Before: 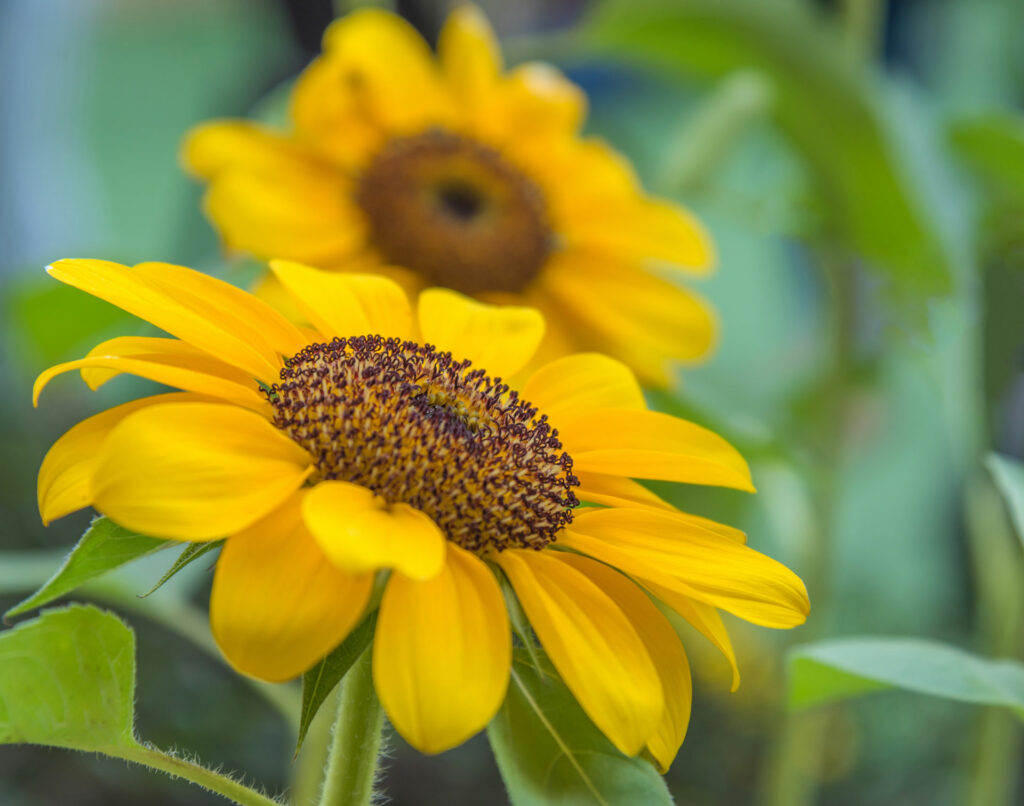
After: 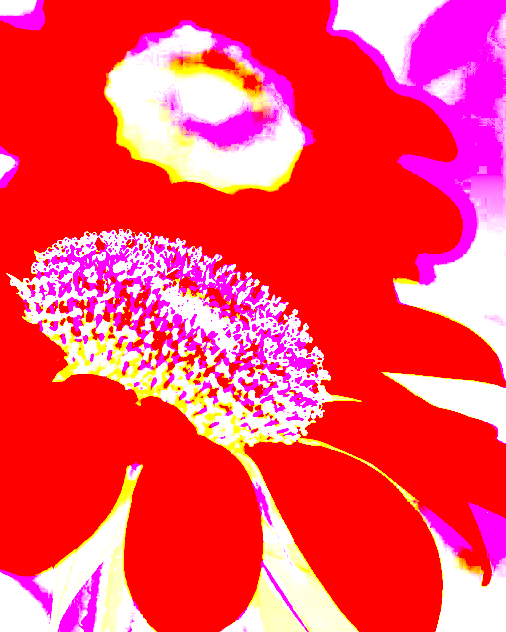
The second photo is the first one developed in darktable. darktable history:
crop and rotate: angle 0.02°, left 24.353%, top 13.219%, right 26.156%, bottom 8.224%
color balance rgb: perceptual saturation grading › global saturation 10%, global vibrance 10%
haze removal: adaptive false
white balance: red 8, blue 8
local contrast: detail 69%
base curve: curves: ch0 [(0, 0.036) (0.083, 0.04) (0.804, 1)], preserve colors none
